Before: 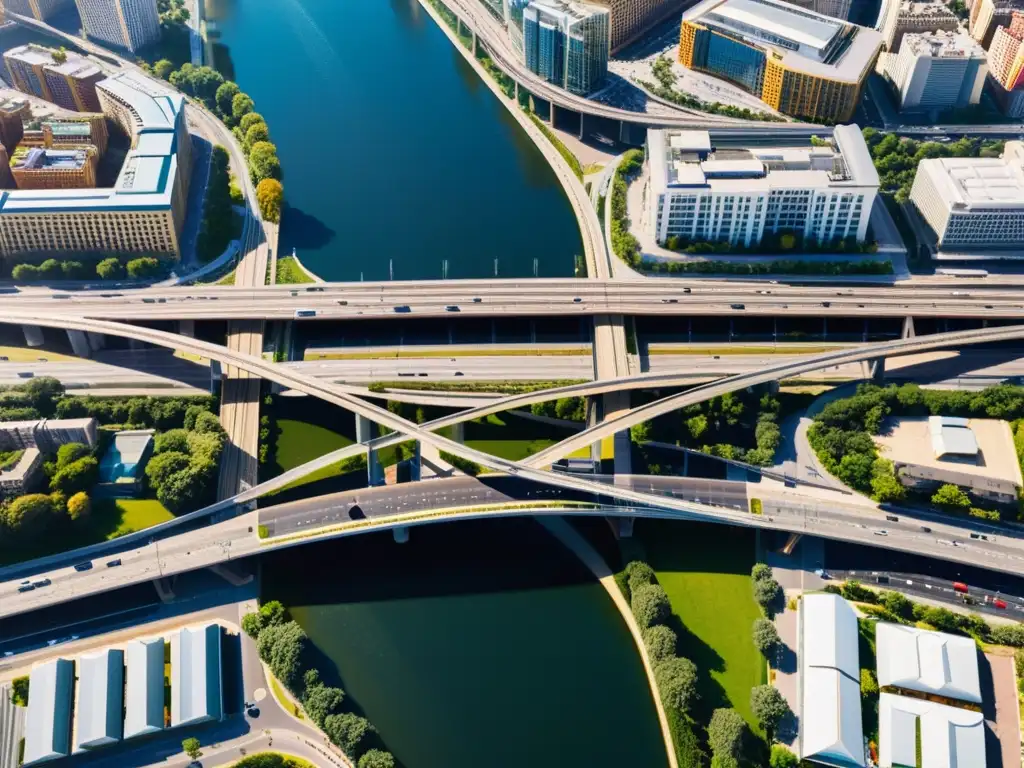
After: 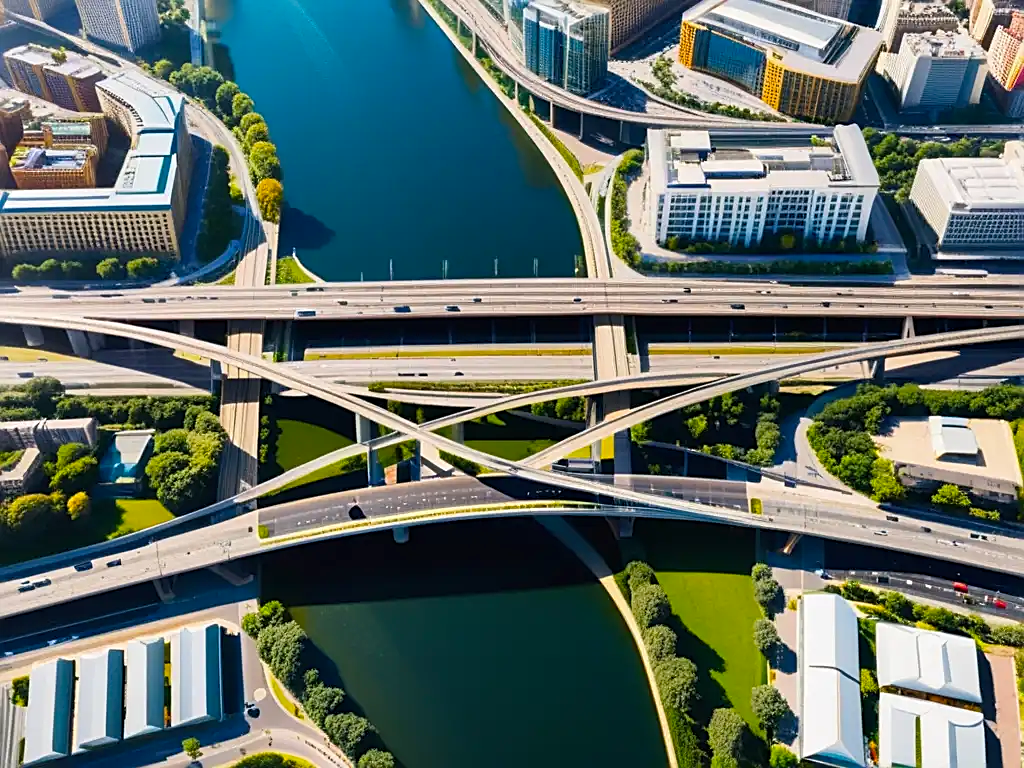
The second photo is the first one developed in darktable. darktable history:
color balance rgb: perceptual saturation grading › global saturation 31.299%, global vibrance -24.142%
tone equalizer: smoothing diameter 24.93%, edges refinement/feathering 12.19, preserve details guided filter
sharpen: on, module defaults
